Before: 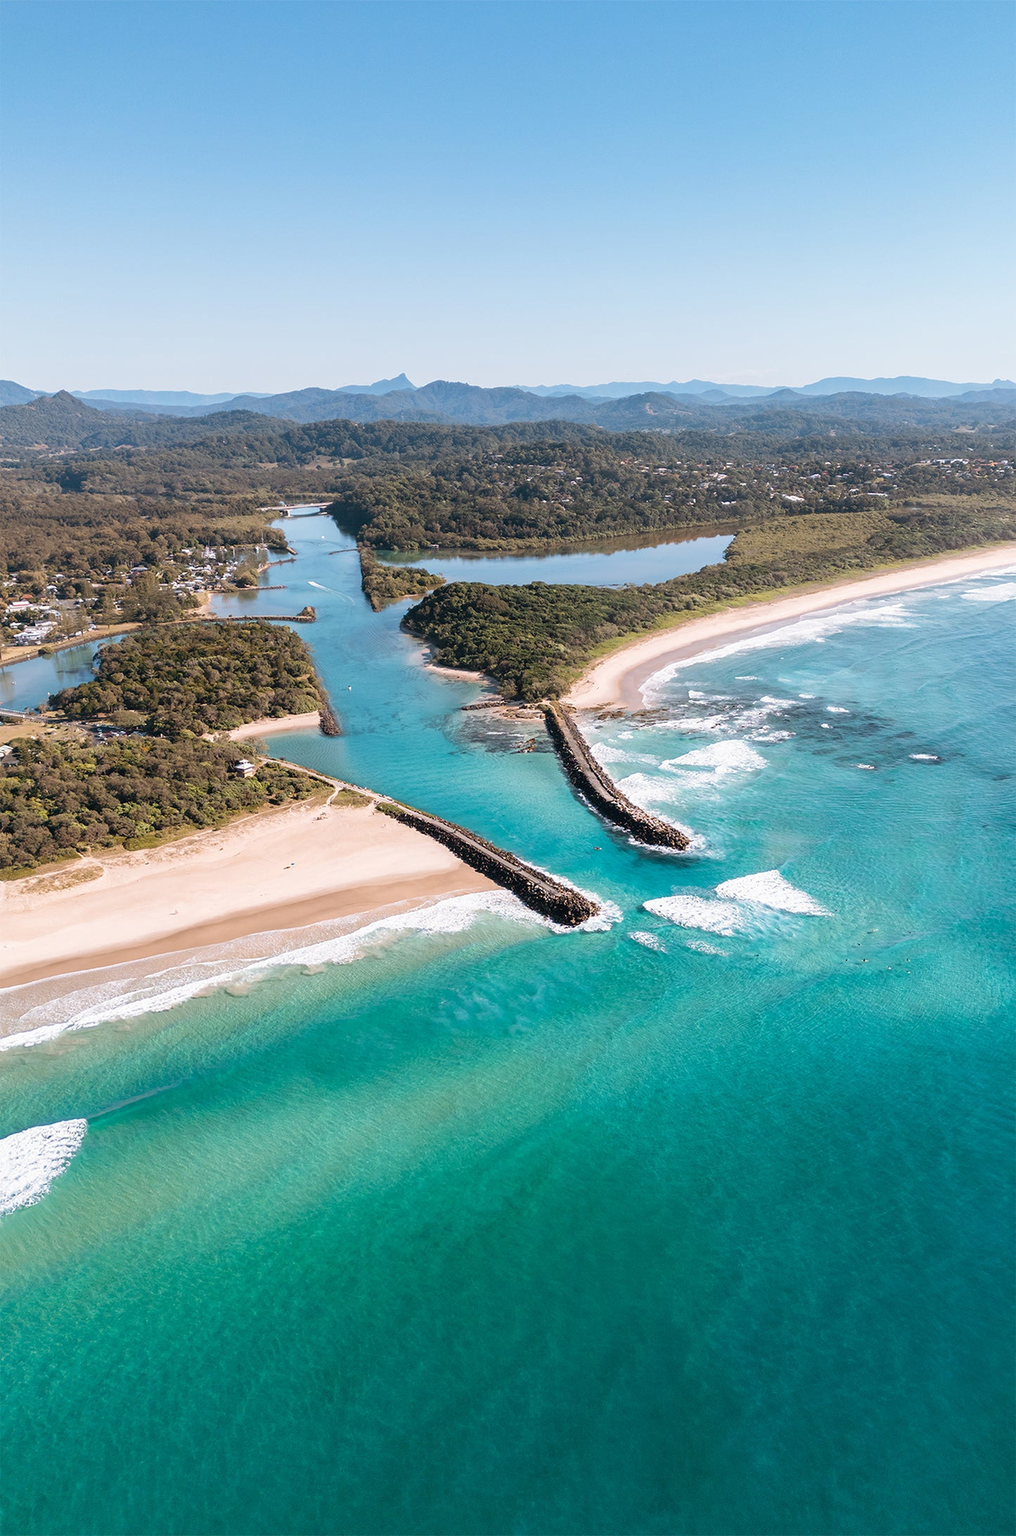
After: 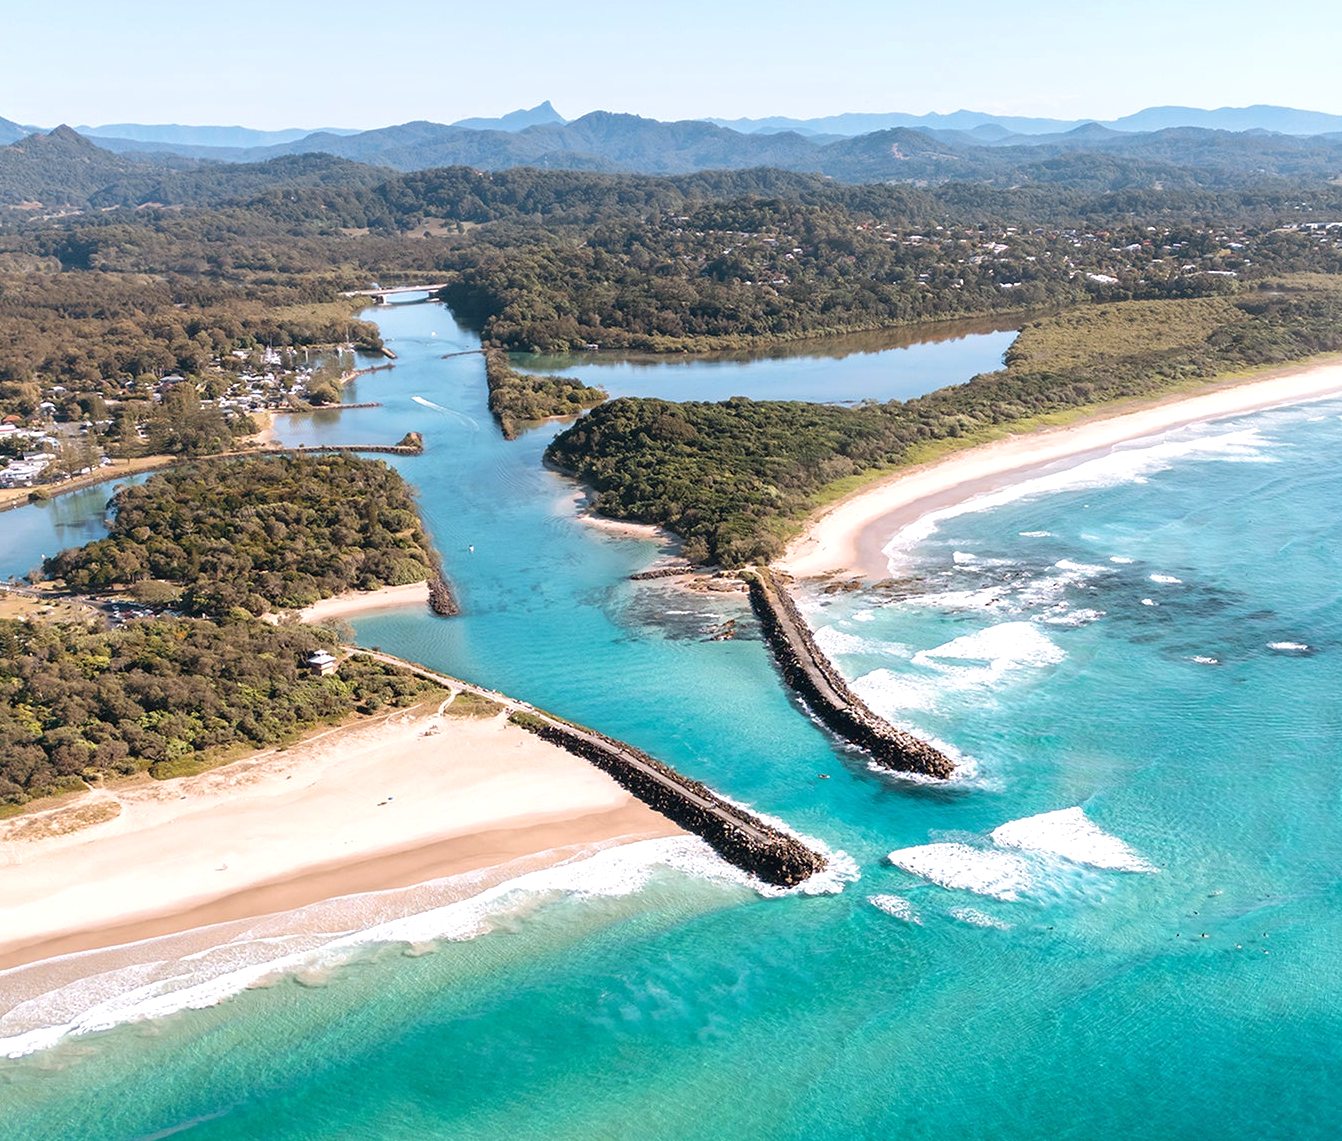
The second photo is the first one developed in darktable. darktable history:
crop: left 1.817%, top 19.703%, right 5.309%, bottom 28.048%
exposure: exposure 0.299 EV, compensate highlight preservation false
